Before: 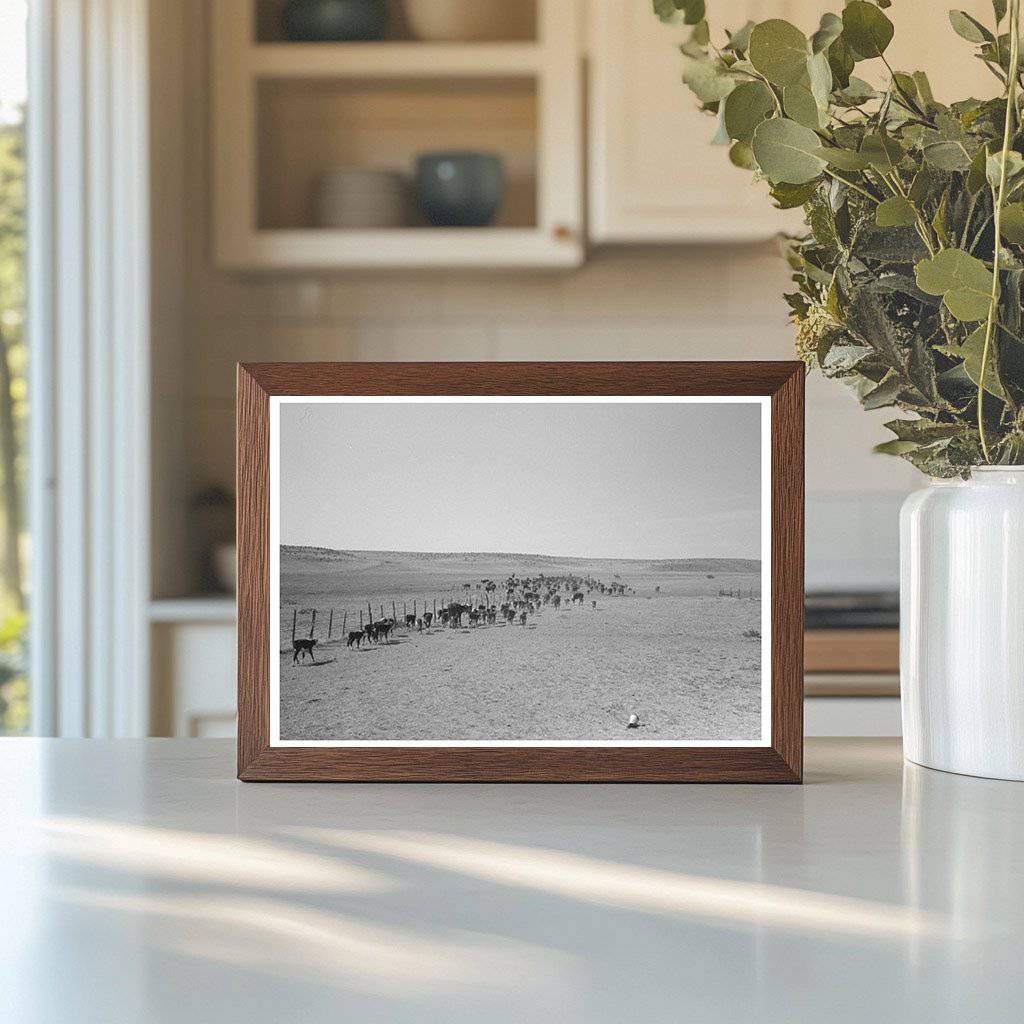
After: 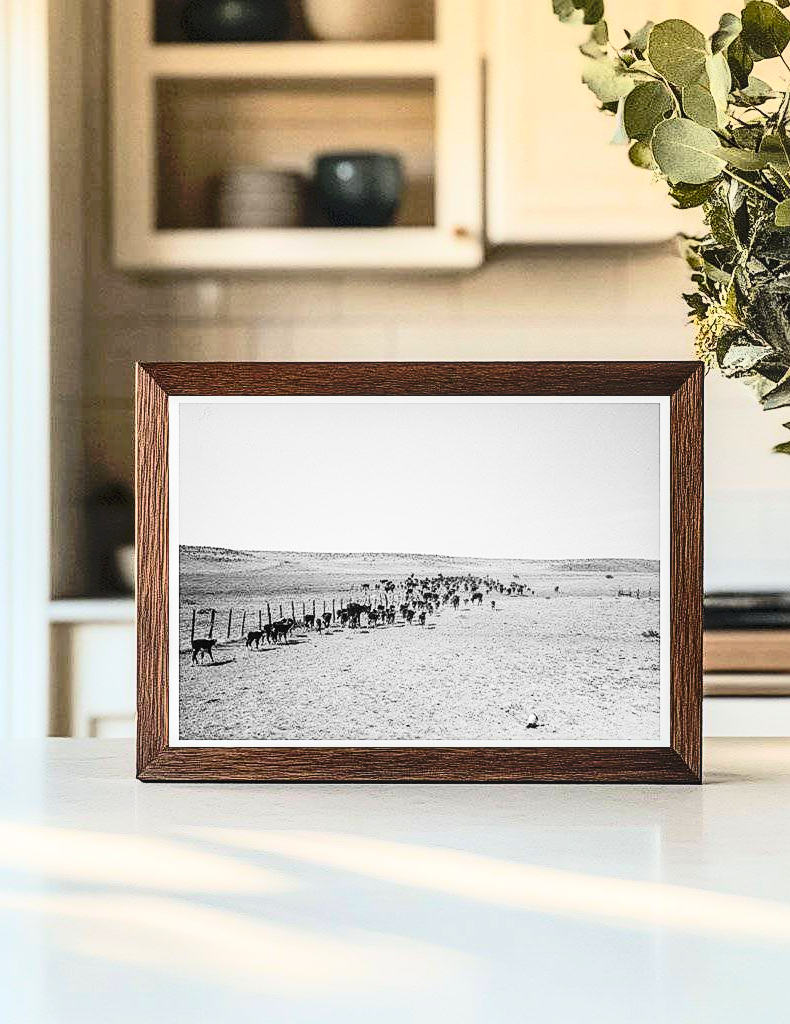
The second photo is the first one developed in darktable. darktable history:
sharpen: radius 1.889, amount 0.402, threshold 1.518
local contrast: on, module defaults
exposure: exposure 0.202 EV, compensate highlight preservation false
filmic rgb: middle gray luminance 10.17%, black relative exposure -8.62 EV, white relative exposure 3.33 EV, target black luminance 0%, hardness 5.2, latitude 44.64%, contrast 1.307, highlights saturation mix 4.92%, shadows ↔ highlights balance 24.47%
crop: left 9.893%, right 12.899%
tone curve: curves: ch0 [(0, 0) (0.003, 0.026) (0.011, 0.024) (0.025, 0.022) (0.044, 0.031) (0.069, 0.067) (0.1, 0.094) (0.136, 0.102) (0.177, 0.14) (0.224, 0.189) (0.277, 0.238) (0.335, 0.325) (0.399, 0.379) (0.468, 0.453) (0.543, 0.528) (0.623, 0.609) (0.709, 0.695) (0.801, 0.793) (0.898, 0.898) (1, 1)], preserve colors none
contrast brightness saturation: contrast 0.378, brightness 0.101
color balance rgb: power › hue 172.15°, global offset › luminance 0.26%, perceptual saturation grading › global saturation 10.438%, global vibrance 20%
